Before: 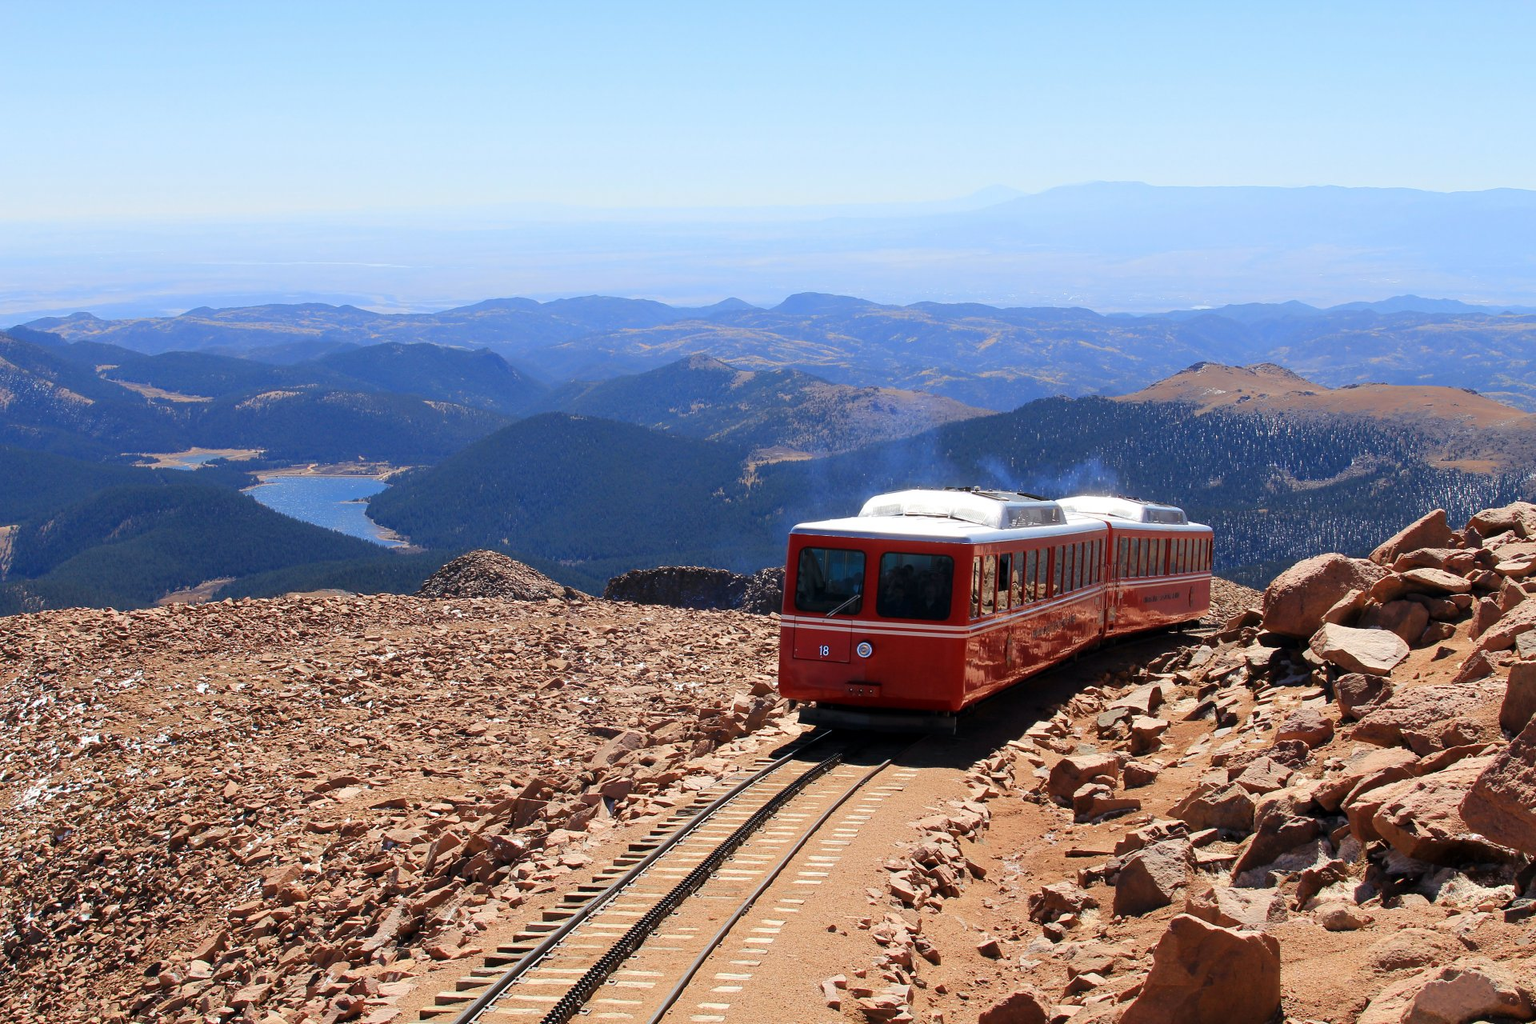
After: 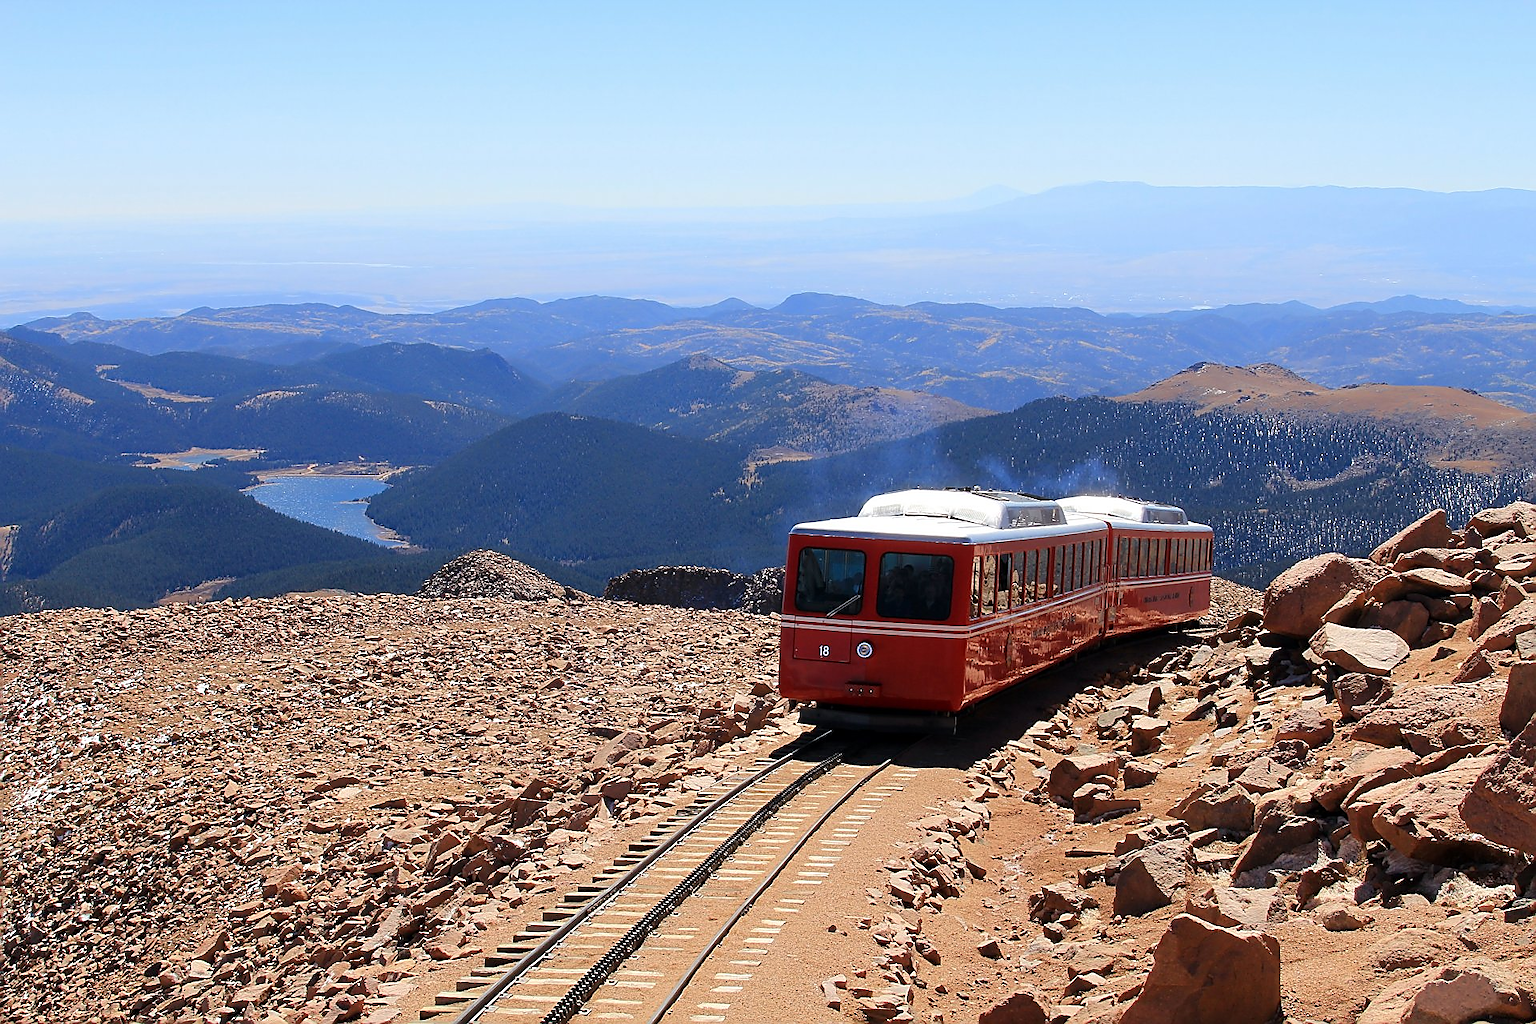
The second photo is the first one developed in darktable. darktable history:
sharpen: radius 1.352, amount 1.258, threshold 0.839
